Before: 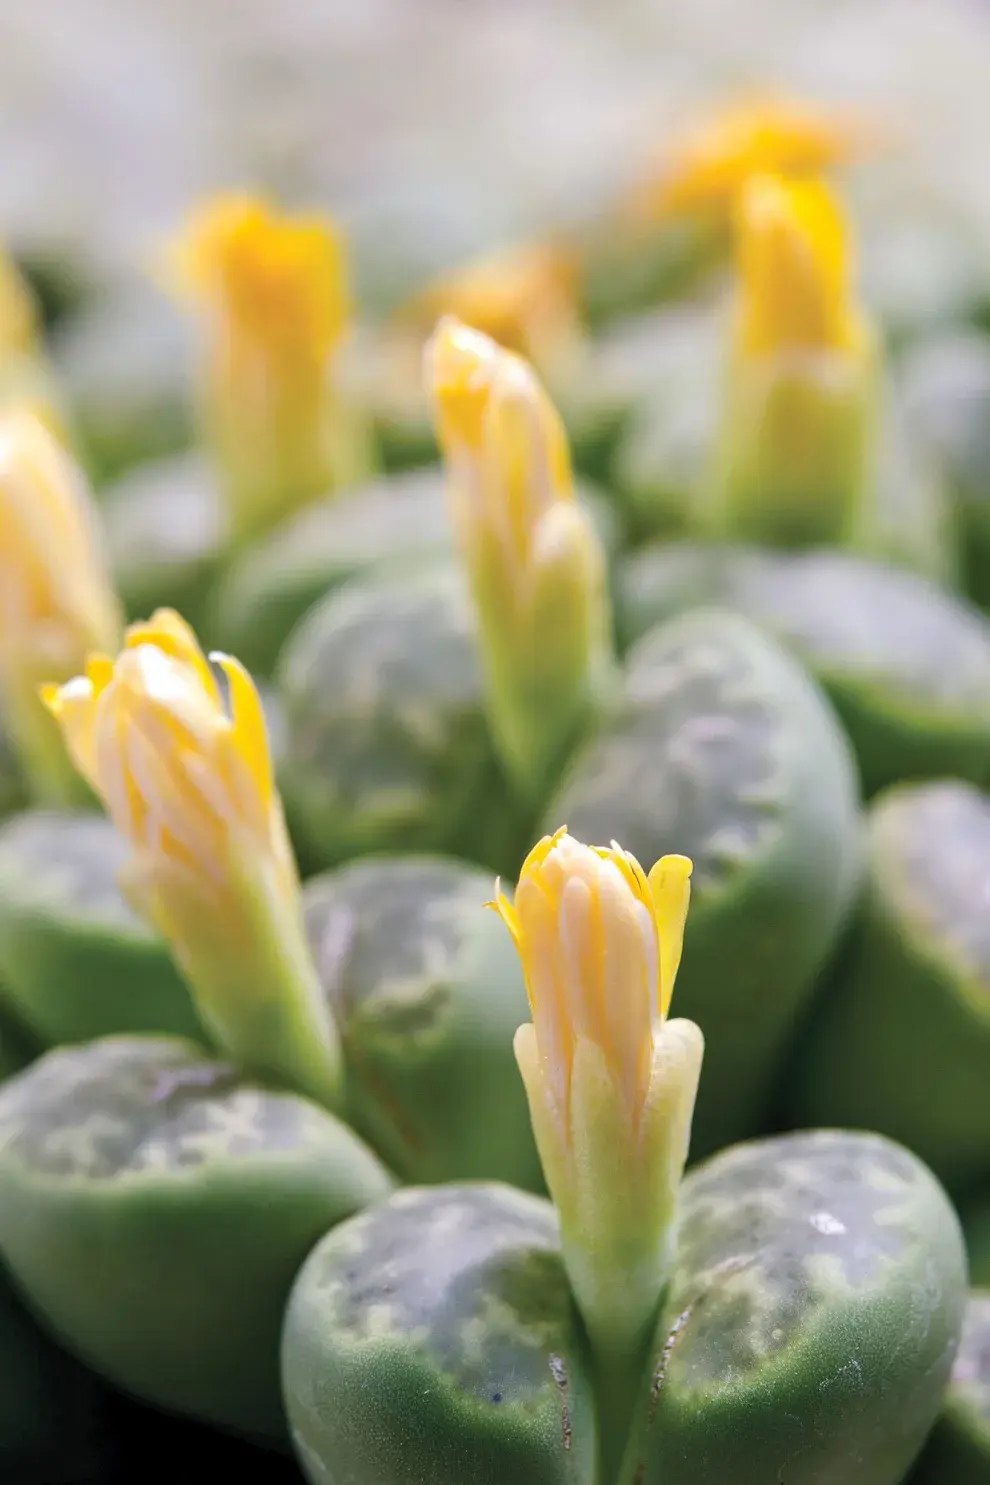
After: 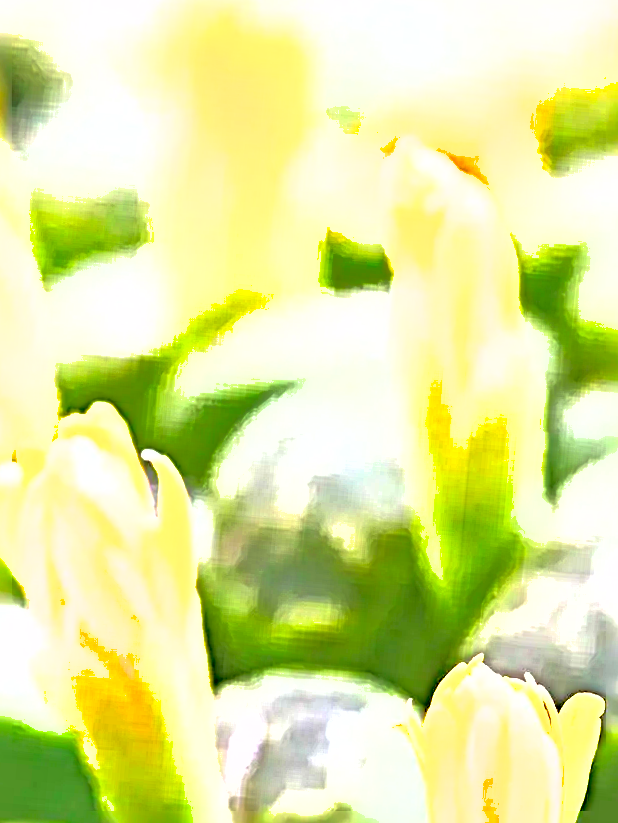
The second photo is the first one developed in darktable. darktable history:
crop and rotate: angle -5.13°, left 2.253%, top 7.044%, right 27.205%, bottom 30.31%
sharpen: radius 6.299, amount 1.818, threshold 0.168
exposure: black level correction 0, exposure 1.617 EV, compensate exposure bias true, compensate highlight preservation false
tone curve: preserve colors none
shadows and highlights: on, module defaults
contrast brightness saturation: saturation 0.512
